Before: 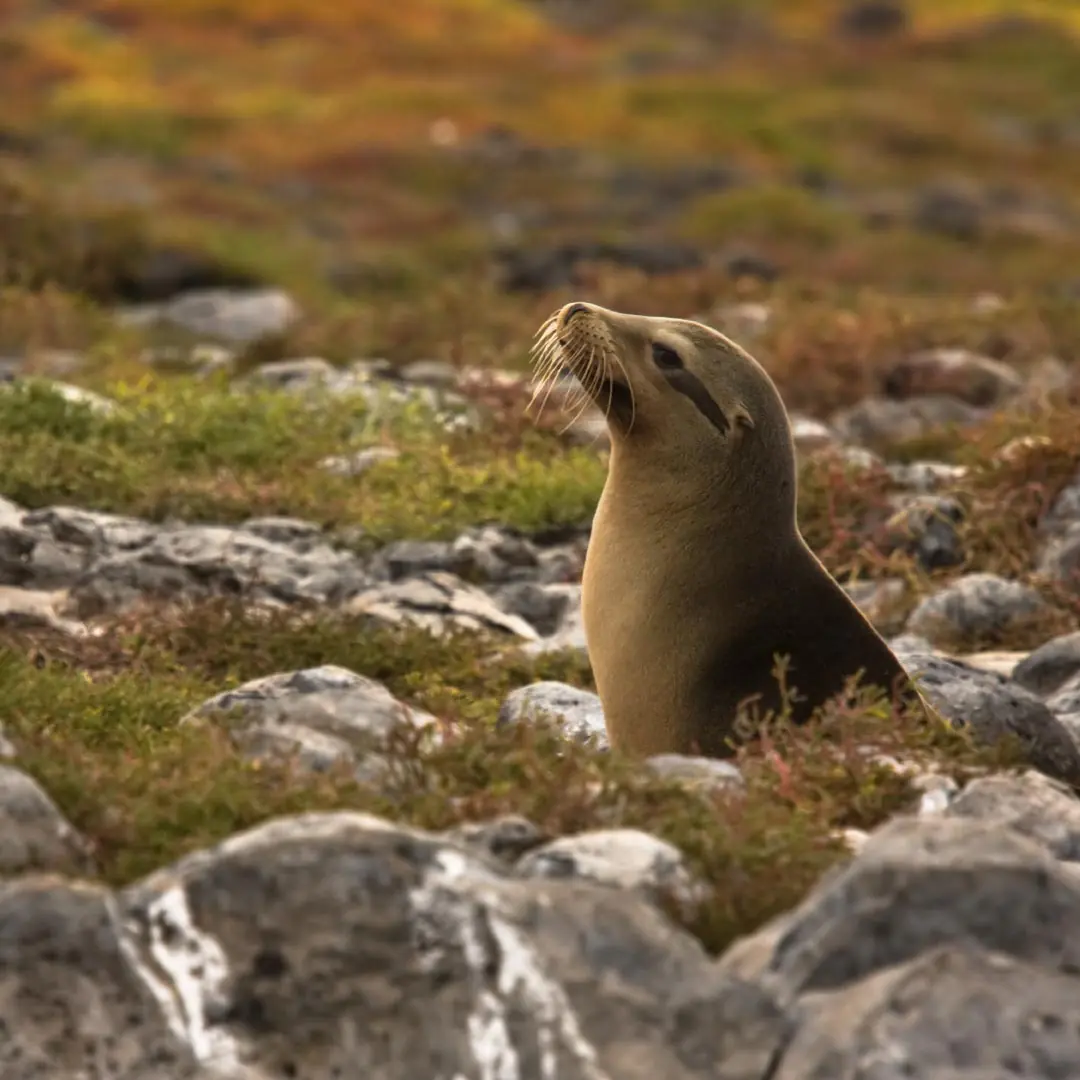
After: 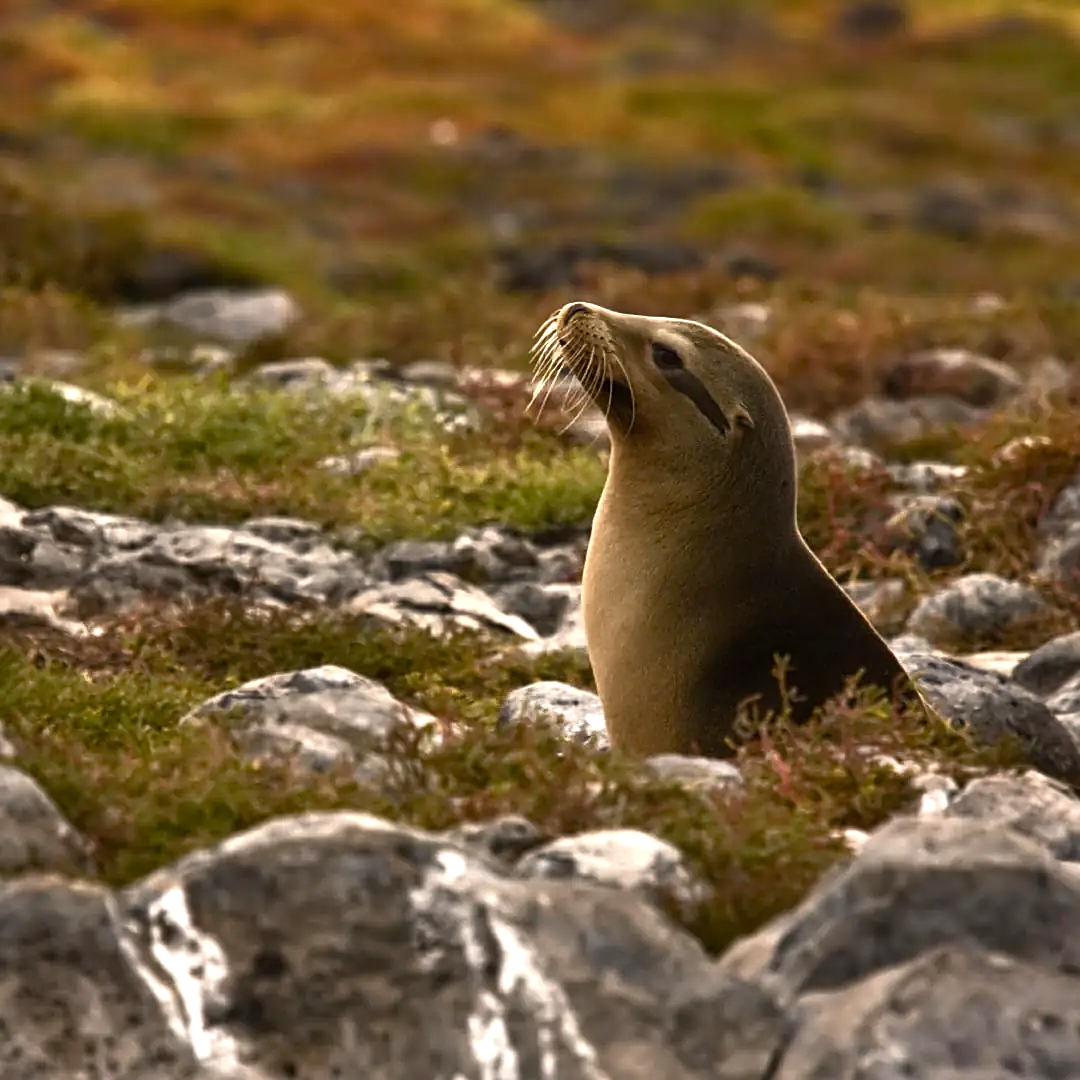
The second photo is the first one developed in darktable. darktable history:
sharpen: on, module defaults
color balance rgb: highlights gain › chroma 1.642%, highlights gain › hue 57.44°, perceptual saturation grading › global saturation 20%, perceptual saturation grading › highlights -49.92%, perceptual saturation grading › shadows 24.802%, perceptual brilliance grading › global brilliance 14.217%, perceptual brilliance grading › shadows -34.512%
